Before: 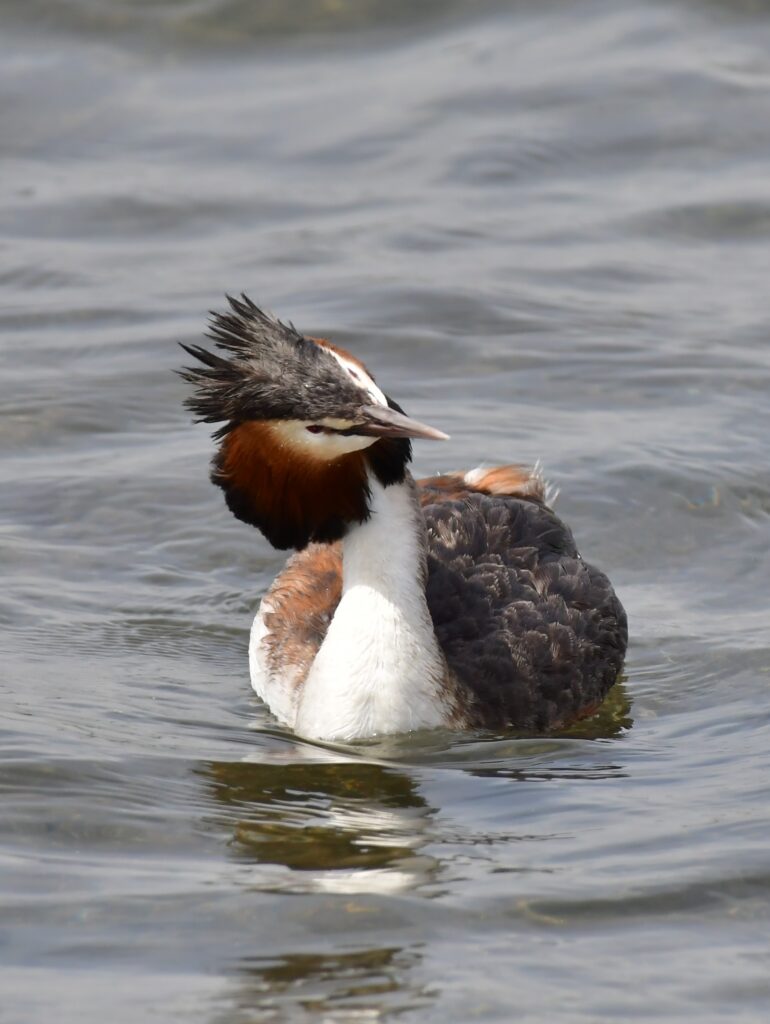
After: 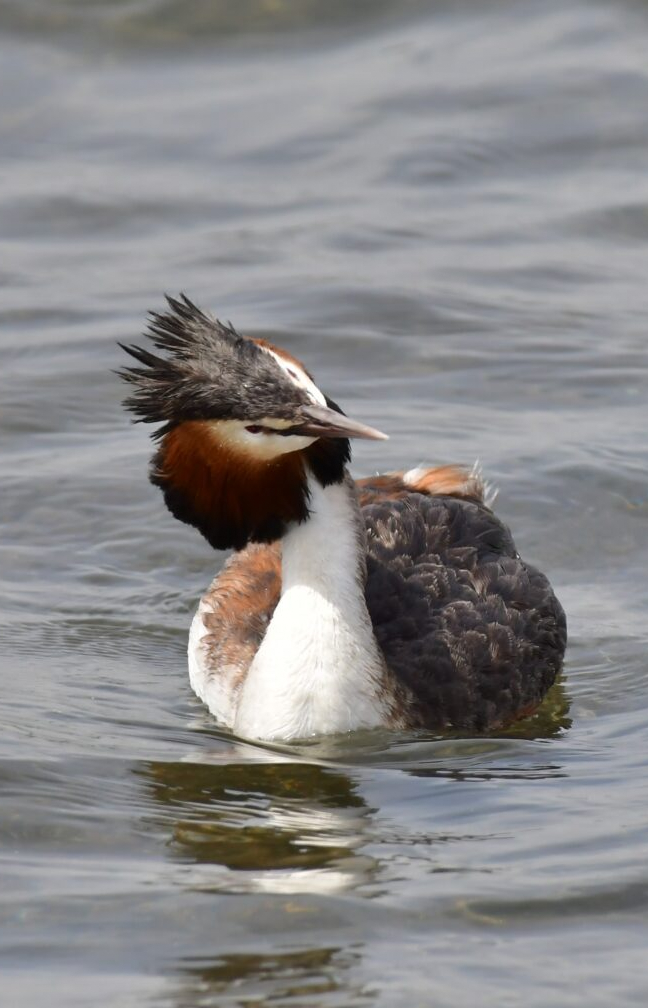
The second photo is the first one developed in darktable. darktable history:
grain: coarseness 0.81 ISO, strength 1.34%, mid-tones bias 0%
crop: left 8.026%, right 7.374%
